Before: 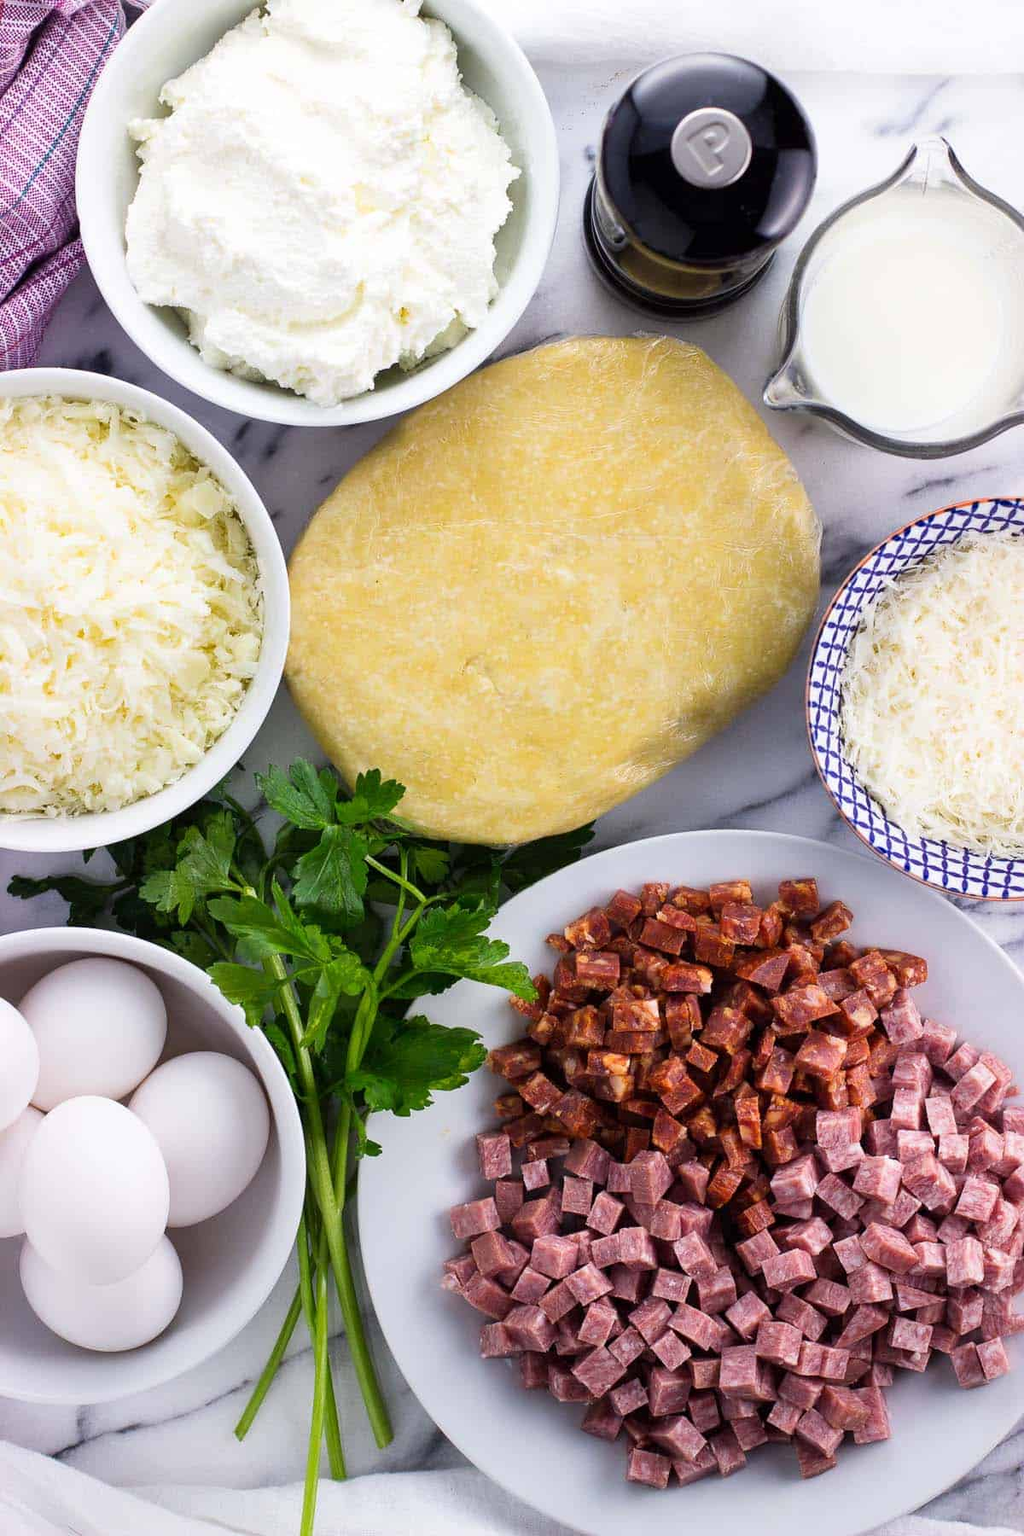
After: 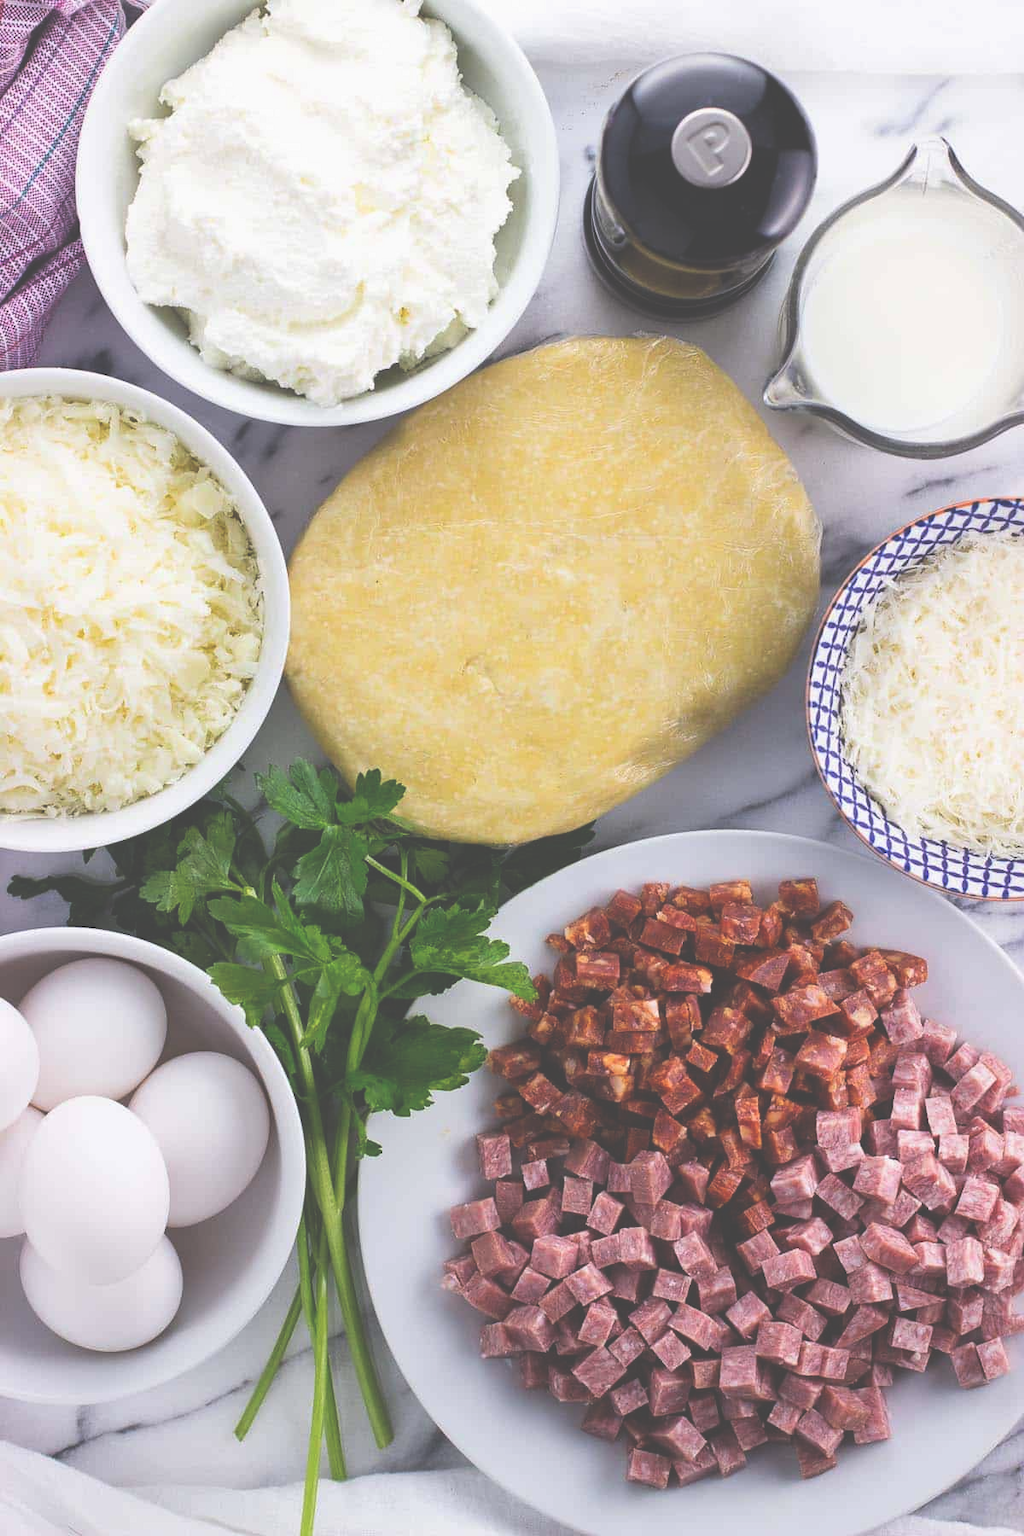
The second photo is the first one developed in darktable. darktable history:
exposure: black level correction -0.061, exposure -0.05 EV, compensate highlight preservation false
